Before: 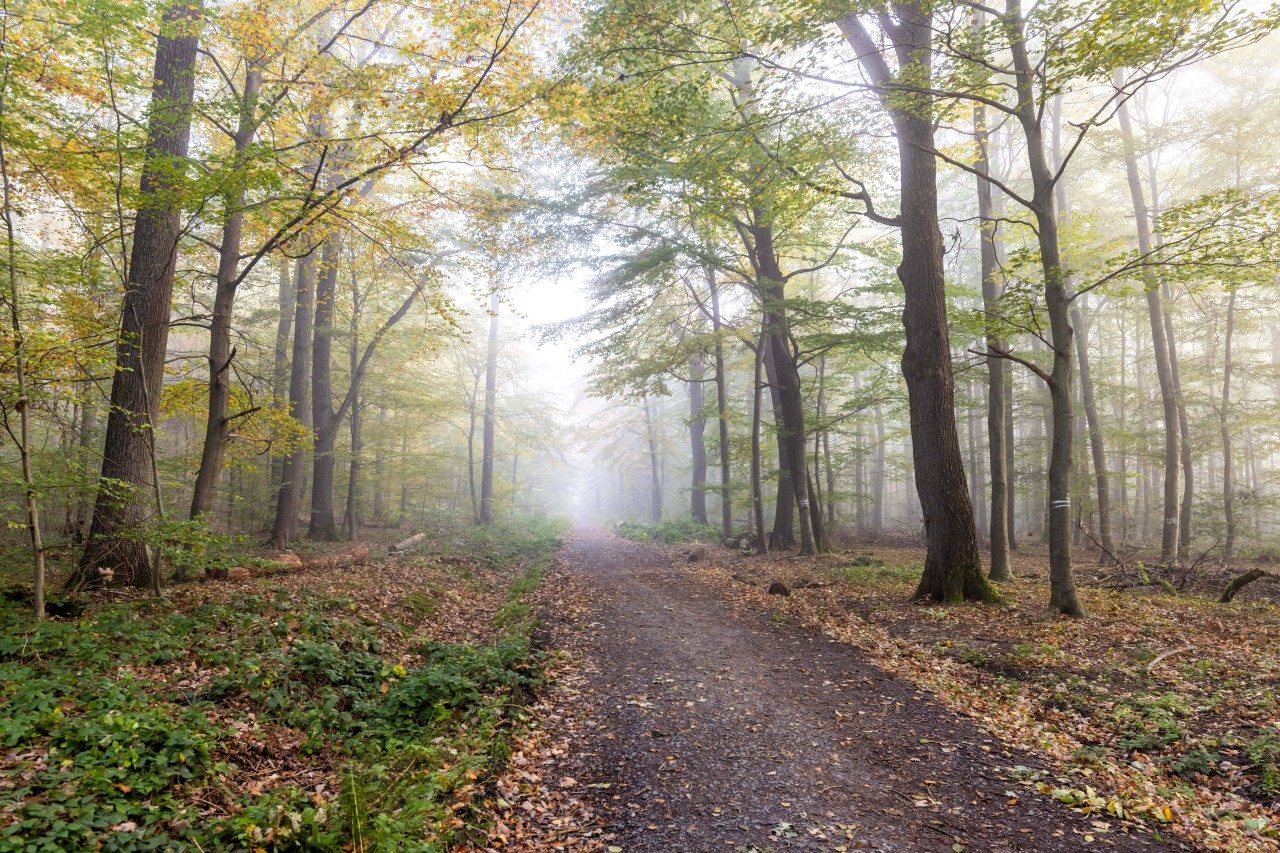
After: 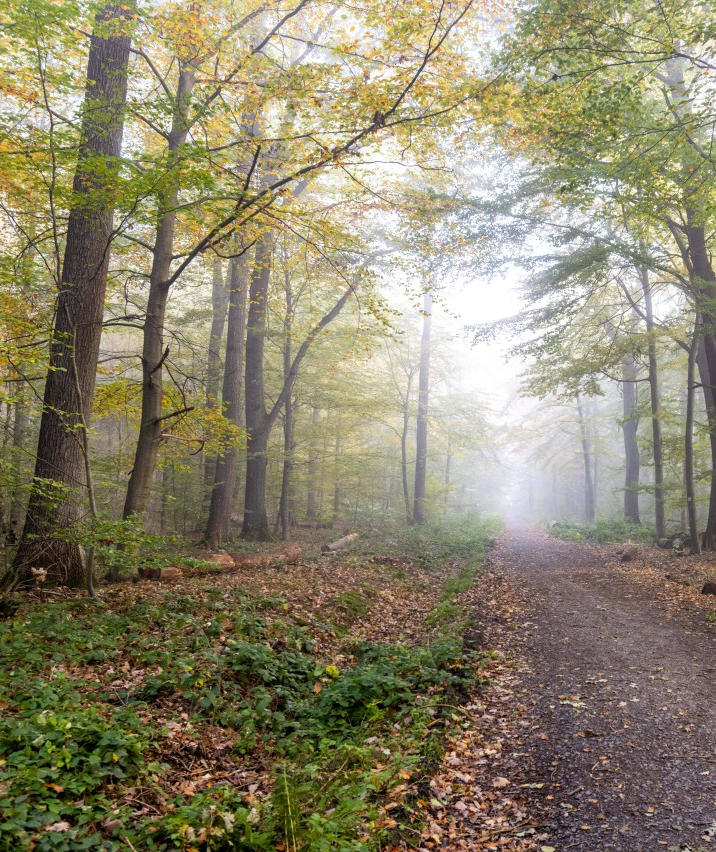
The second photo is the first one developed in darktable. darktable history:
crop: left 5.264%, right 38.781%
